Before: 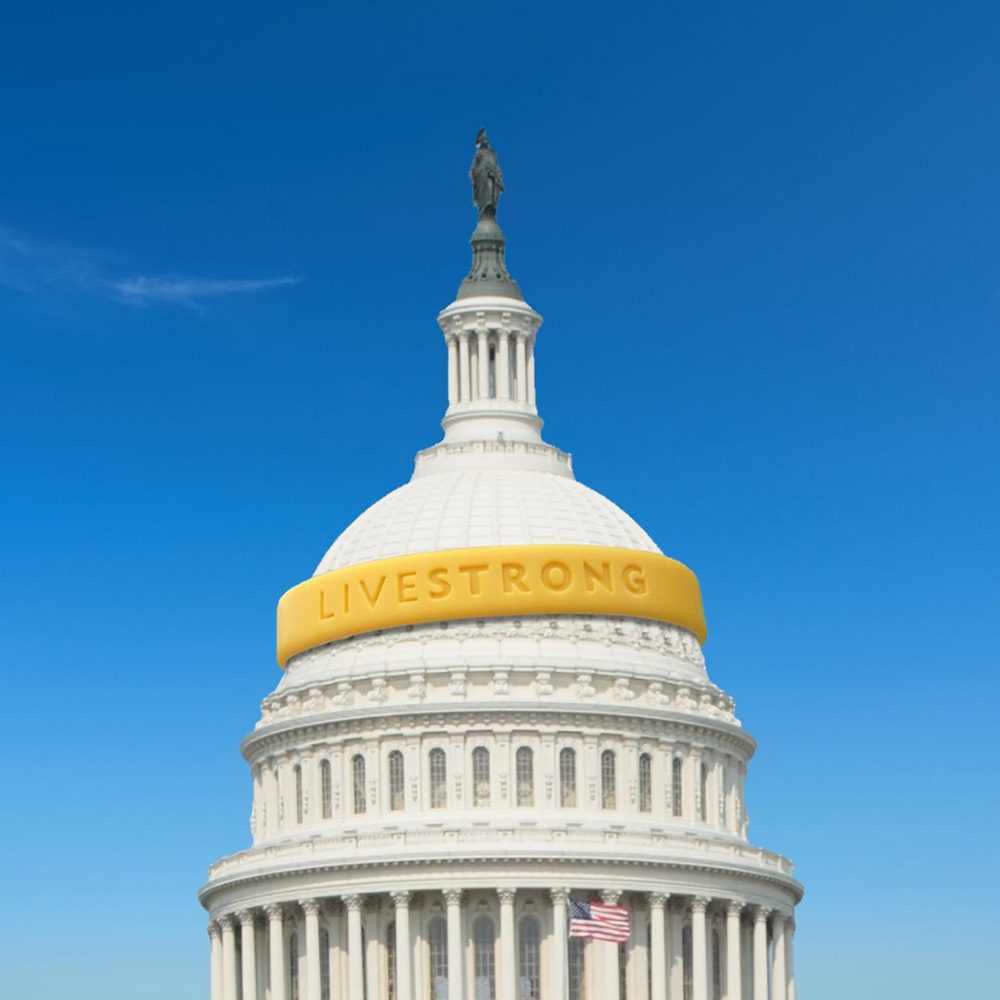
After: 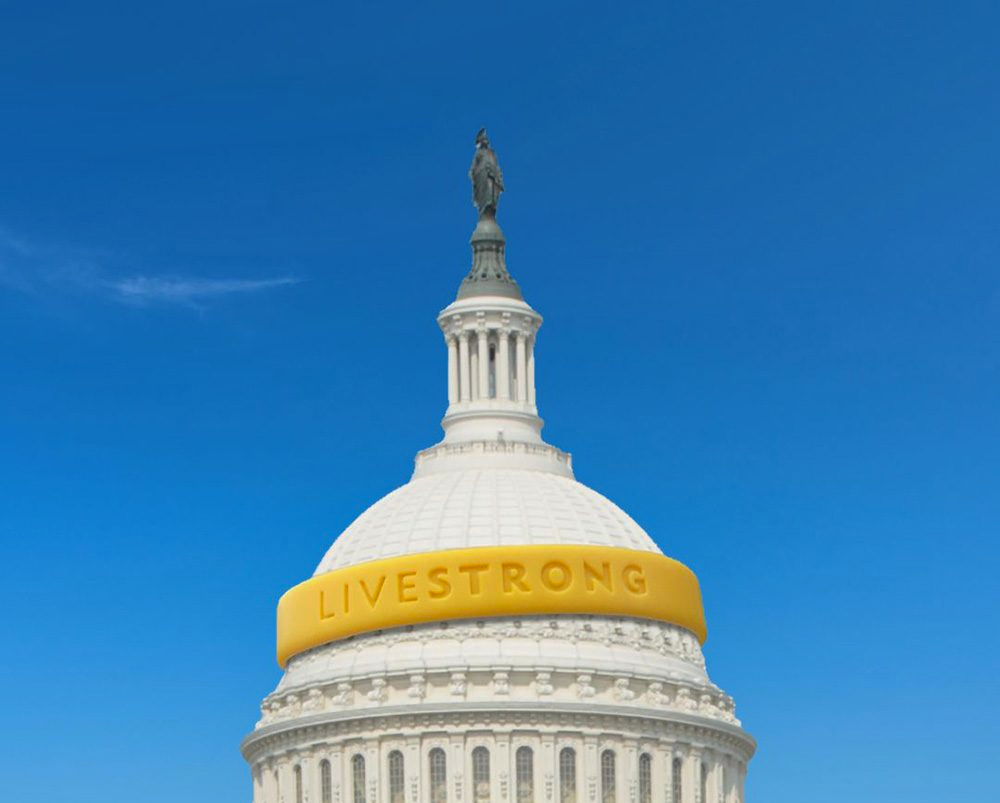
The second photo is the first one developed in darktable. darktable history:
shadows and highlights: highlights color adjustment 72.58%
crop: bottom 19.698%
